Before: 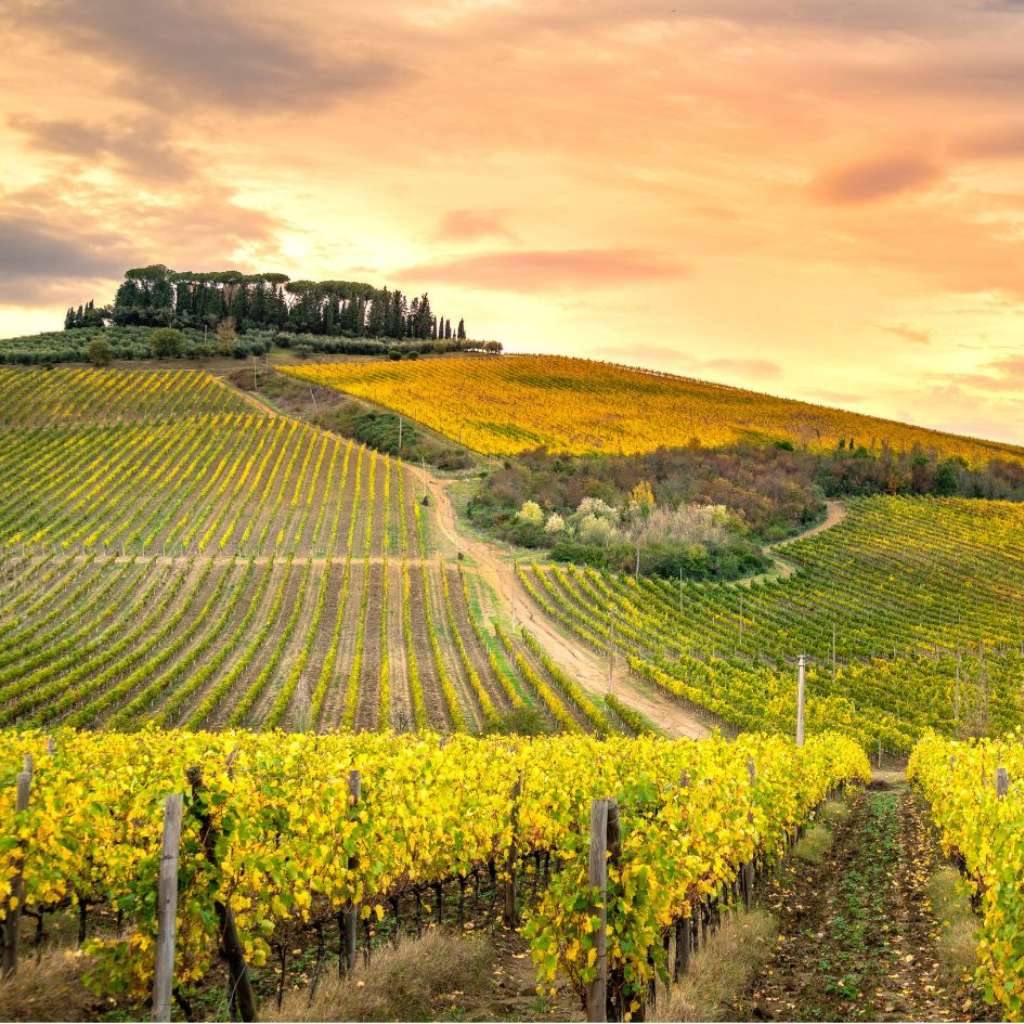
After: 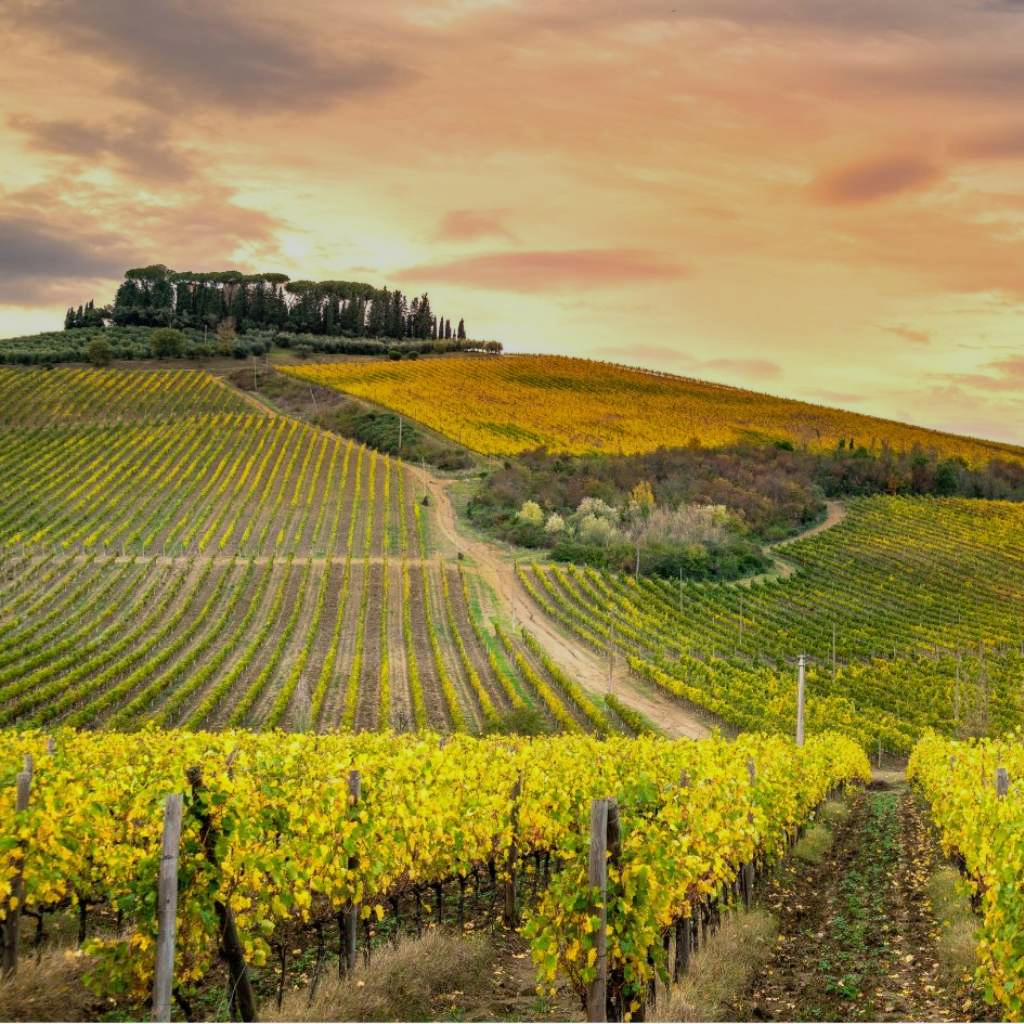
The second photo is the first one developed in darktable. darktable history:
white balance: red 0.98, blue 1.034
graduated density: rotation 5.63°, offset 76.9
